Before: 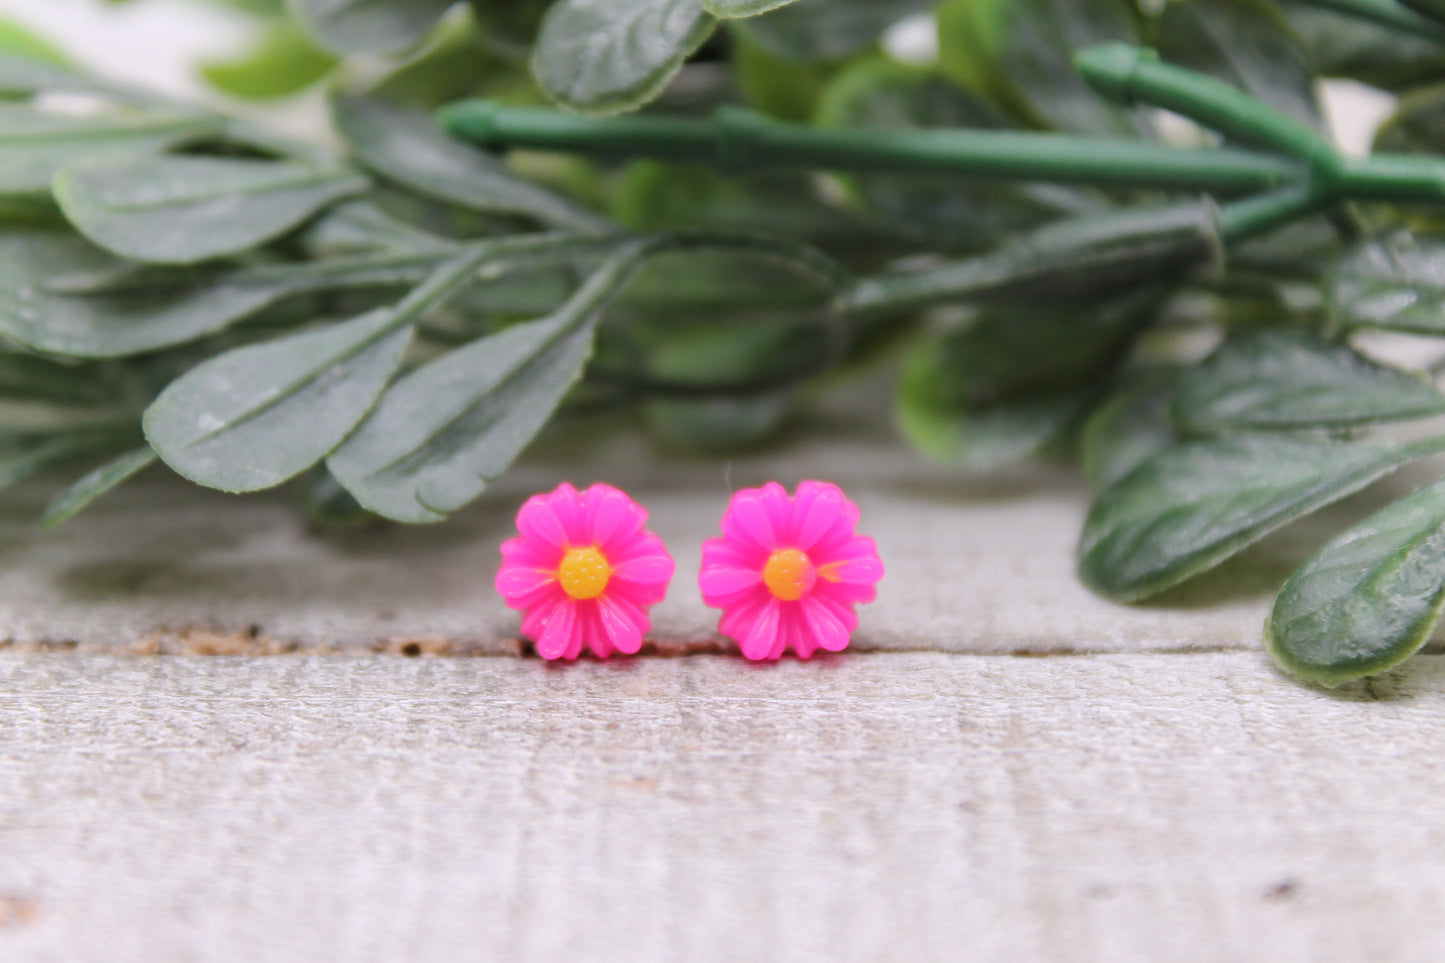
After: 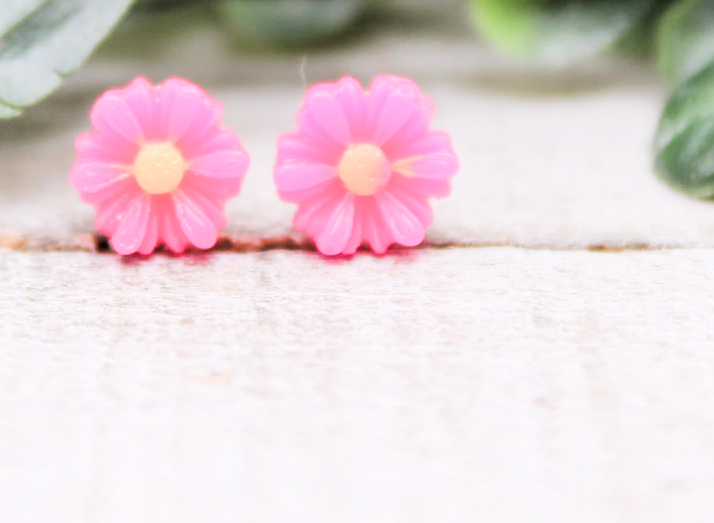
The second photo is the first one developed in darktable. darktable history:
filmic rgb: black relative exposure -5.11 EV, white relative exposure 3.98 EV, hardness 2.9, contrast 1.297, highlights saturation mix -28.9%
exposure: black level correction 0, exposure 1.285 EV, compensate highlight preservation false
crop: left 29.473%, top 42.13%, right 21.102%, bottom 3.496%
